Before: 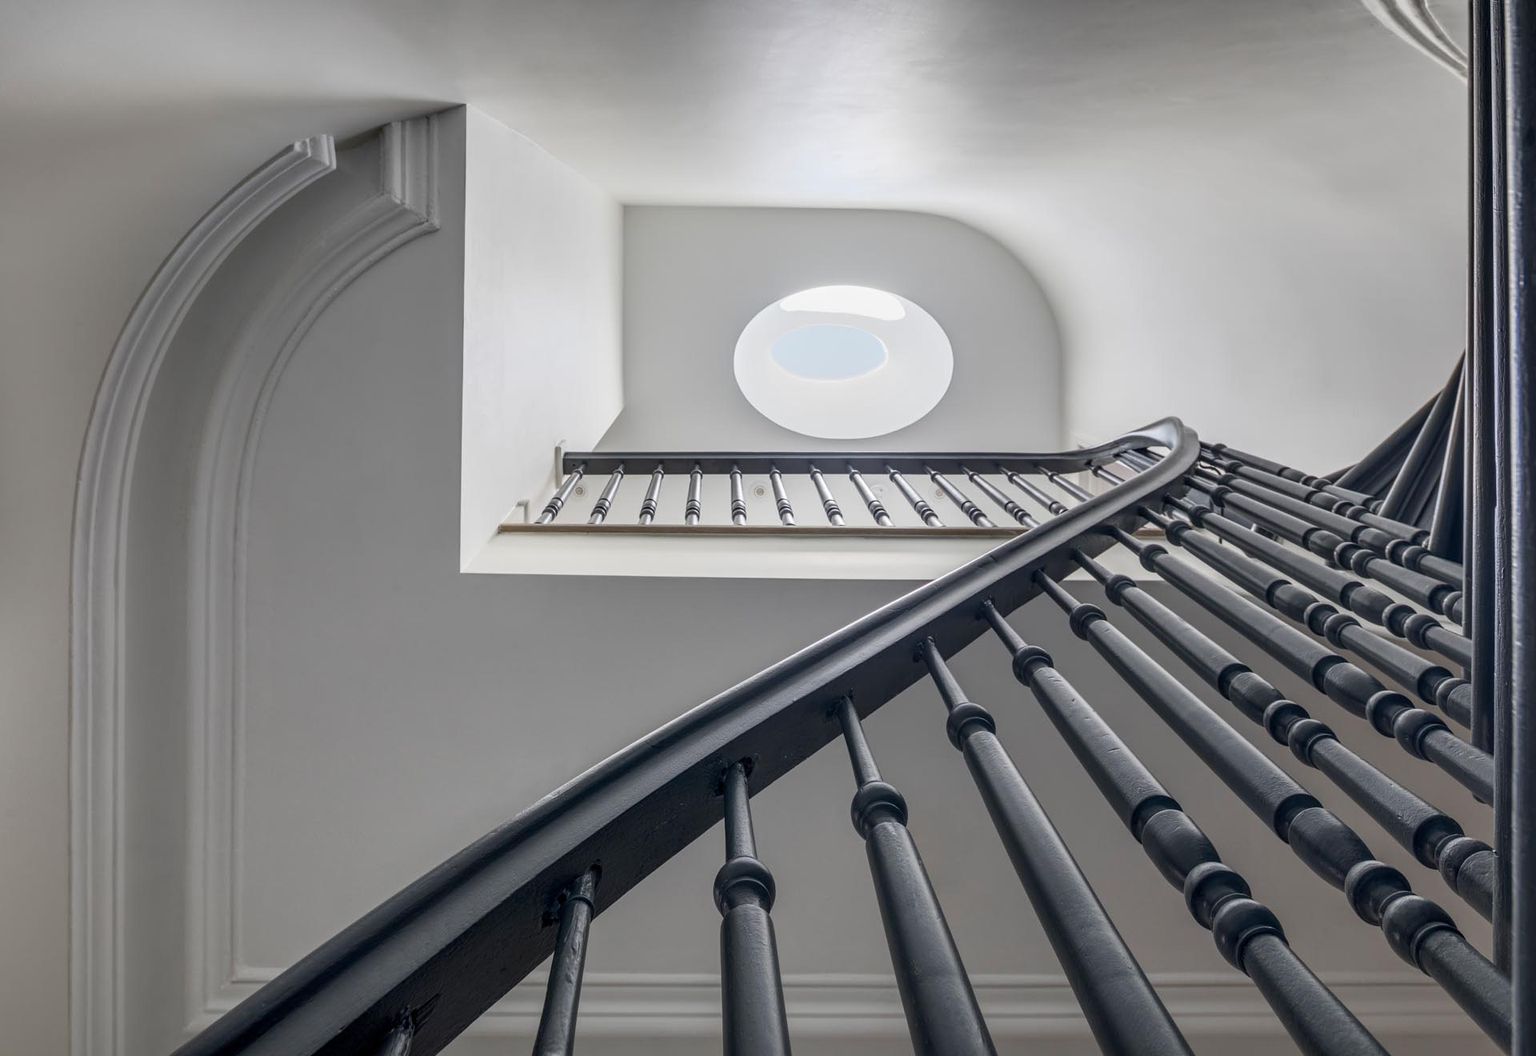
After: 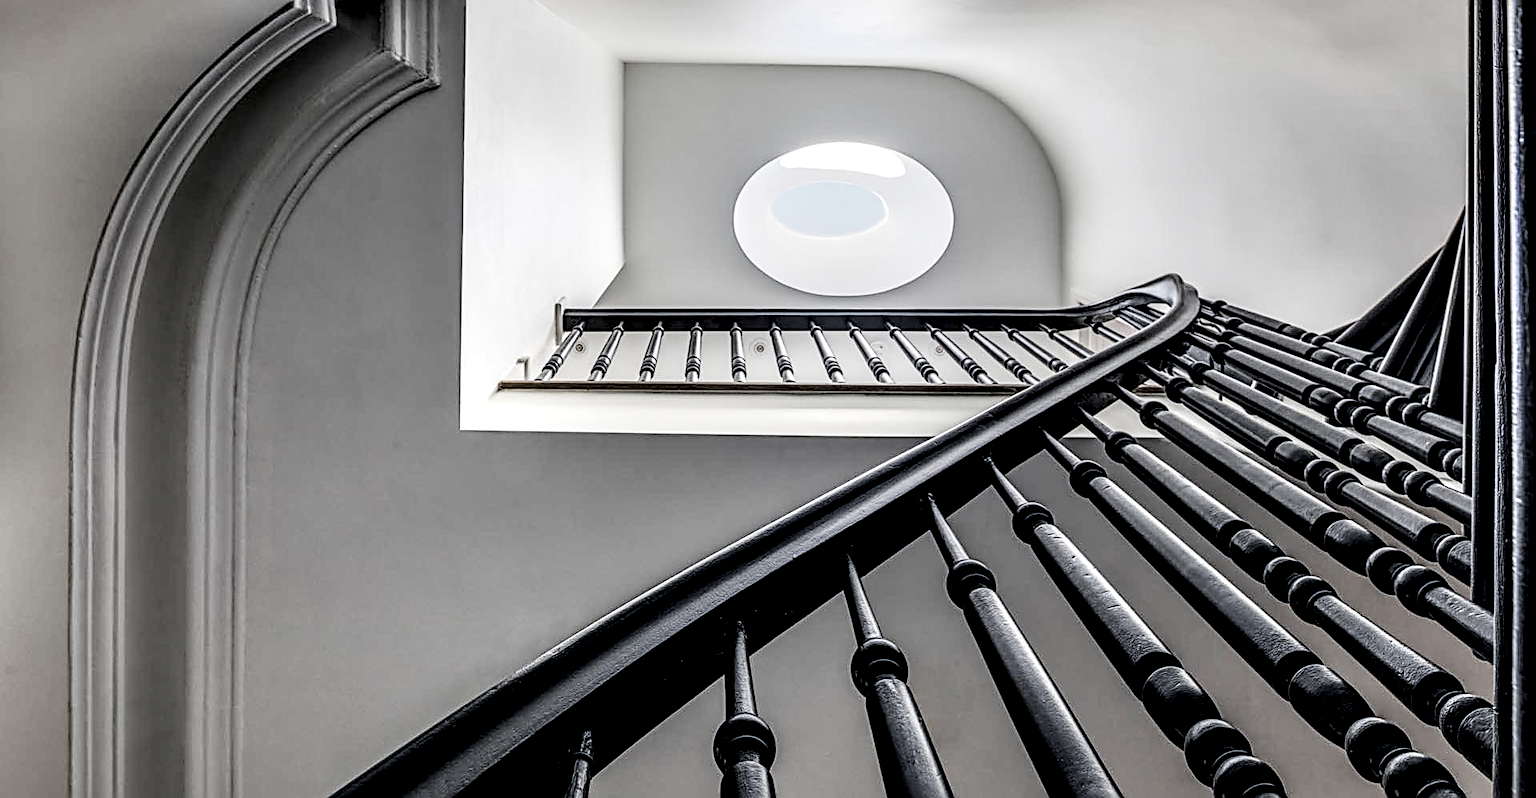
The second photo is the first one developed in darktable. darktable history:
crop: top 13.622%, bottom 10.743%
local contrast: detail 204%
filmic rgb: black relative exposure -5.1 EV, white relative exposure 3.95 EV, hardness 2.89, contrast 1.509
sharpen: radius 2.58, amount 0.693
